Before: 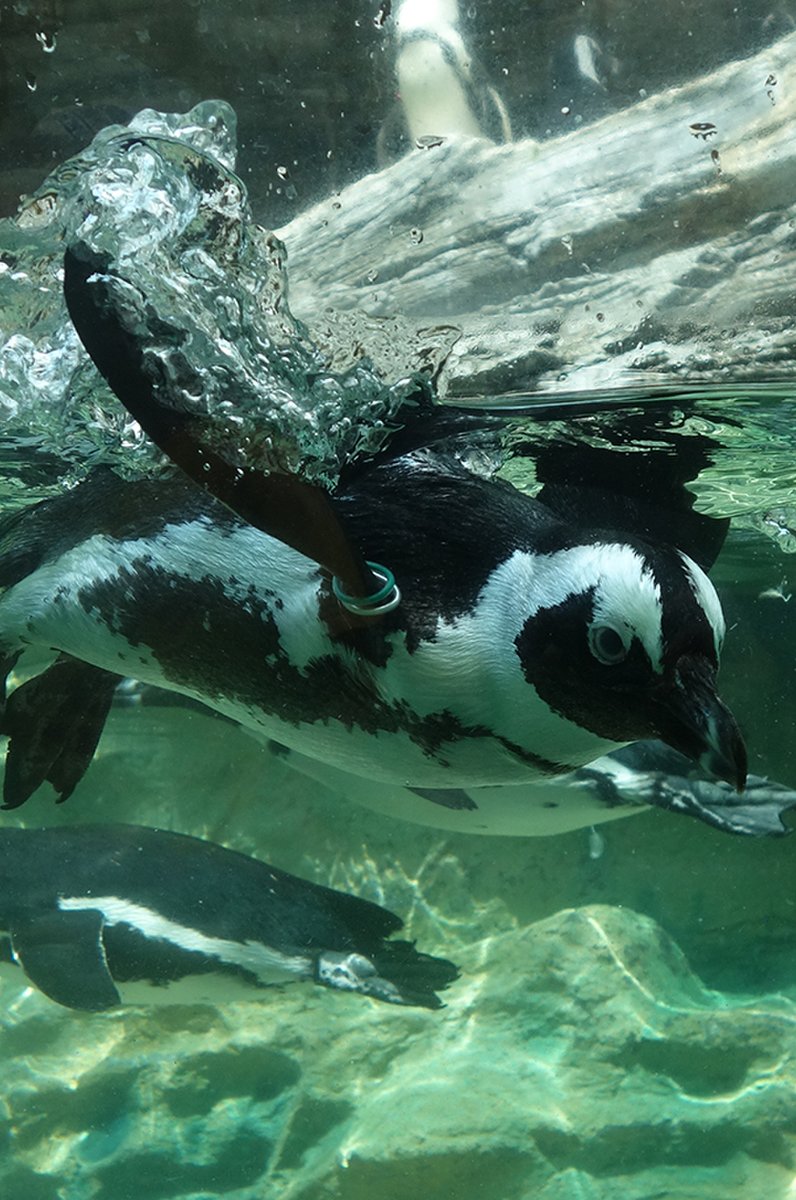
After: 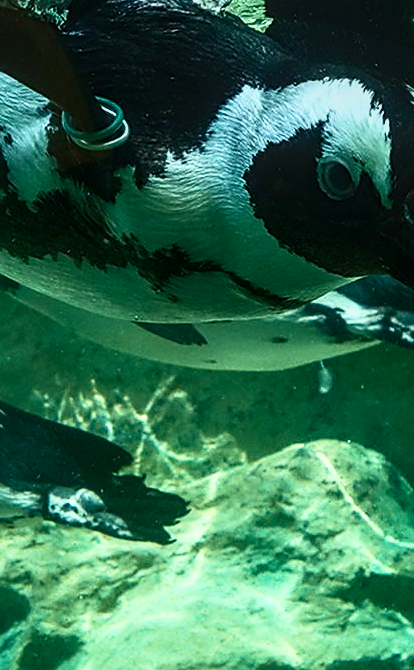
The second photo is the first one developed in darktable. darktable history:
exposure: exposure -0.295 EV, compensate highlight preservation false
velvia: strength 45.44%
crop: left 34.095%, top 38.757%, right 13.89%, bottom 5.386%
local contrast: detail 130%
contrast brightness saturation: contrast 0.626, brightness 0.349, saturation 0.14
sharpen: on, module defaults
tone equalizer: -8 EV 0.275 EV, -7 EV 0.377 EV, -6 EV 0.428 EV, -5 EV 0.243 EV, -3 EV -0.246 EV, -2 EV -0.412 EV, -1 EV -0.43 EV, +0 EV -0.278 EV, smoothing diameter 24.9%, edges refinement/feathering 10.05, preserve details guided filter
